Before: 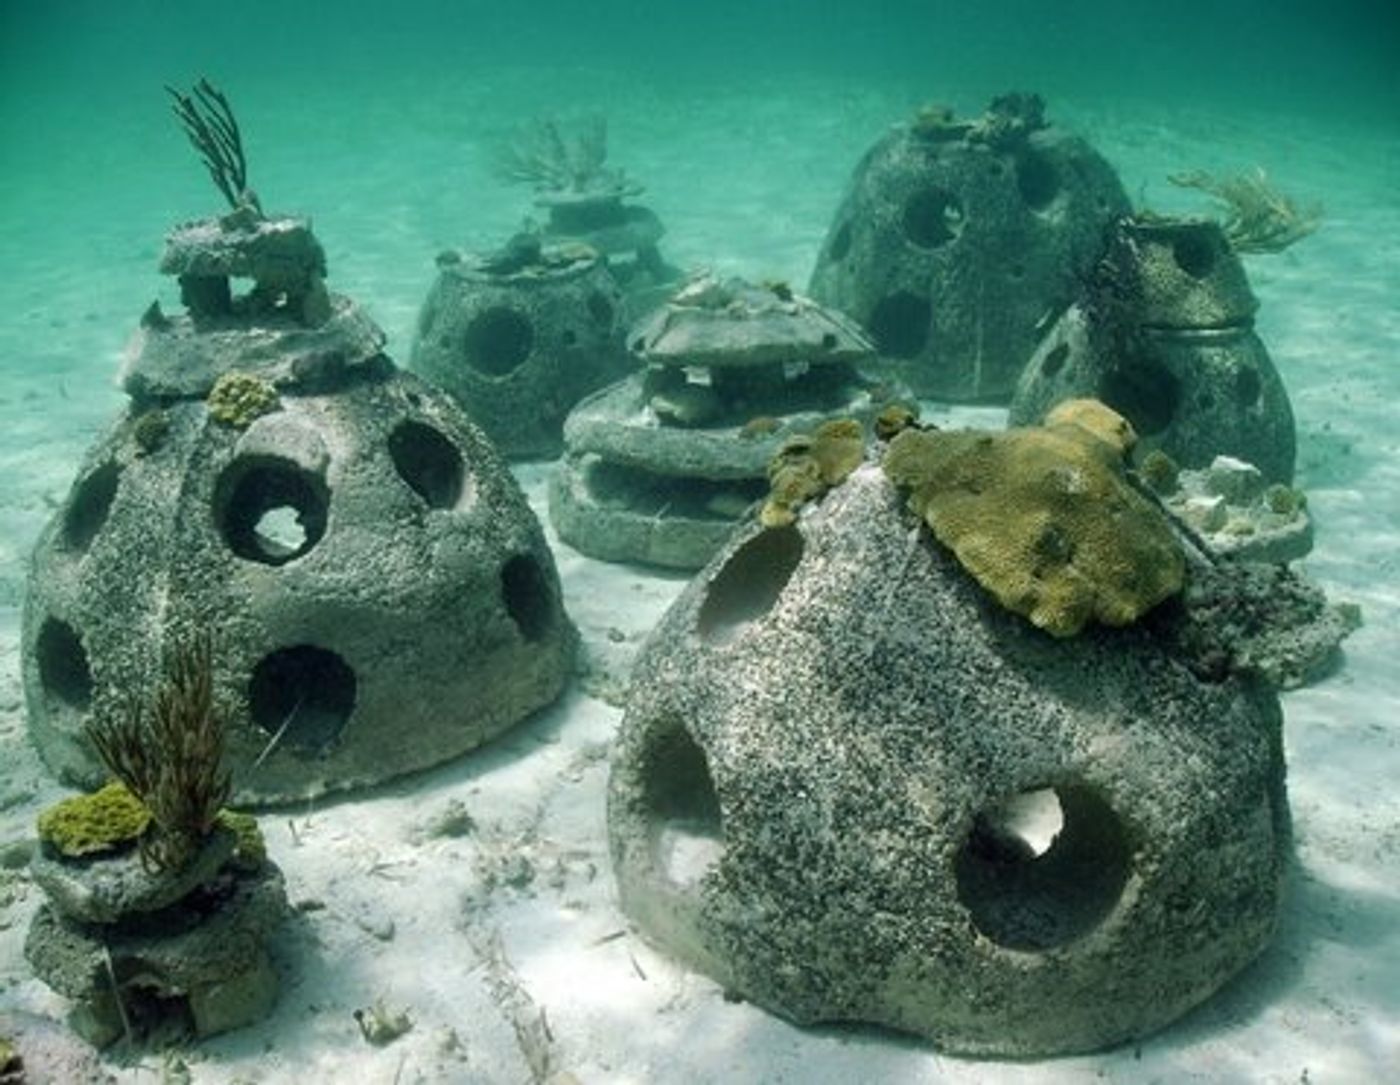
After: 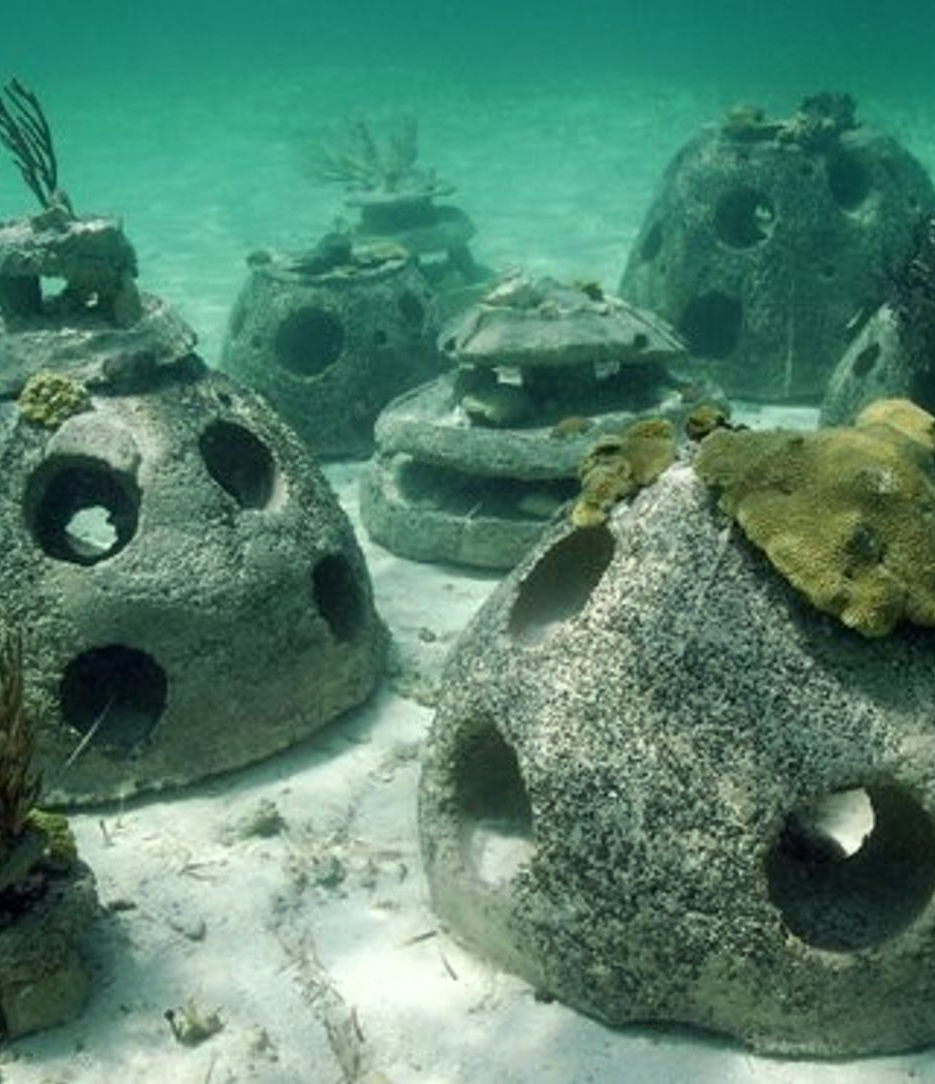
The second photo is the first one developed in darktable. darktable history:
crop and rotate: left 13.586%, right 19.572%
color correction: highlights a* -4.56, highlights b* 5.04, saturation 0.969
